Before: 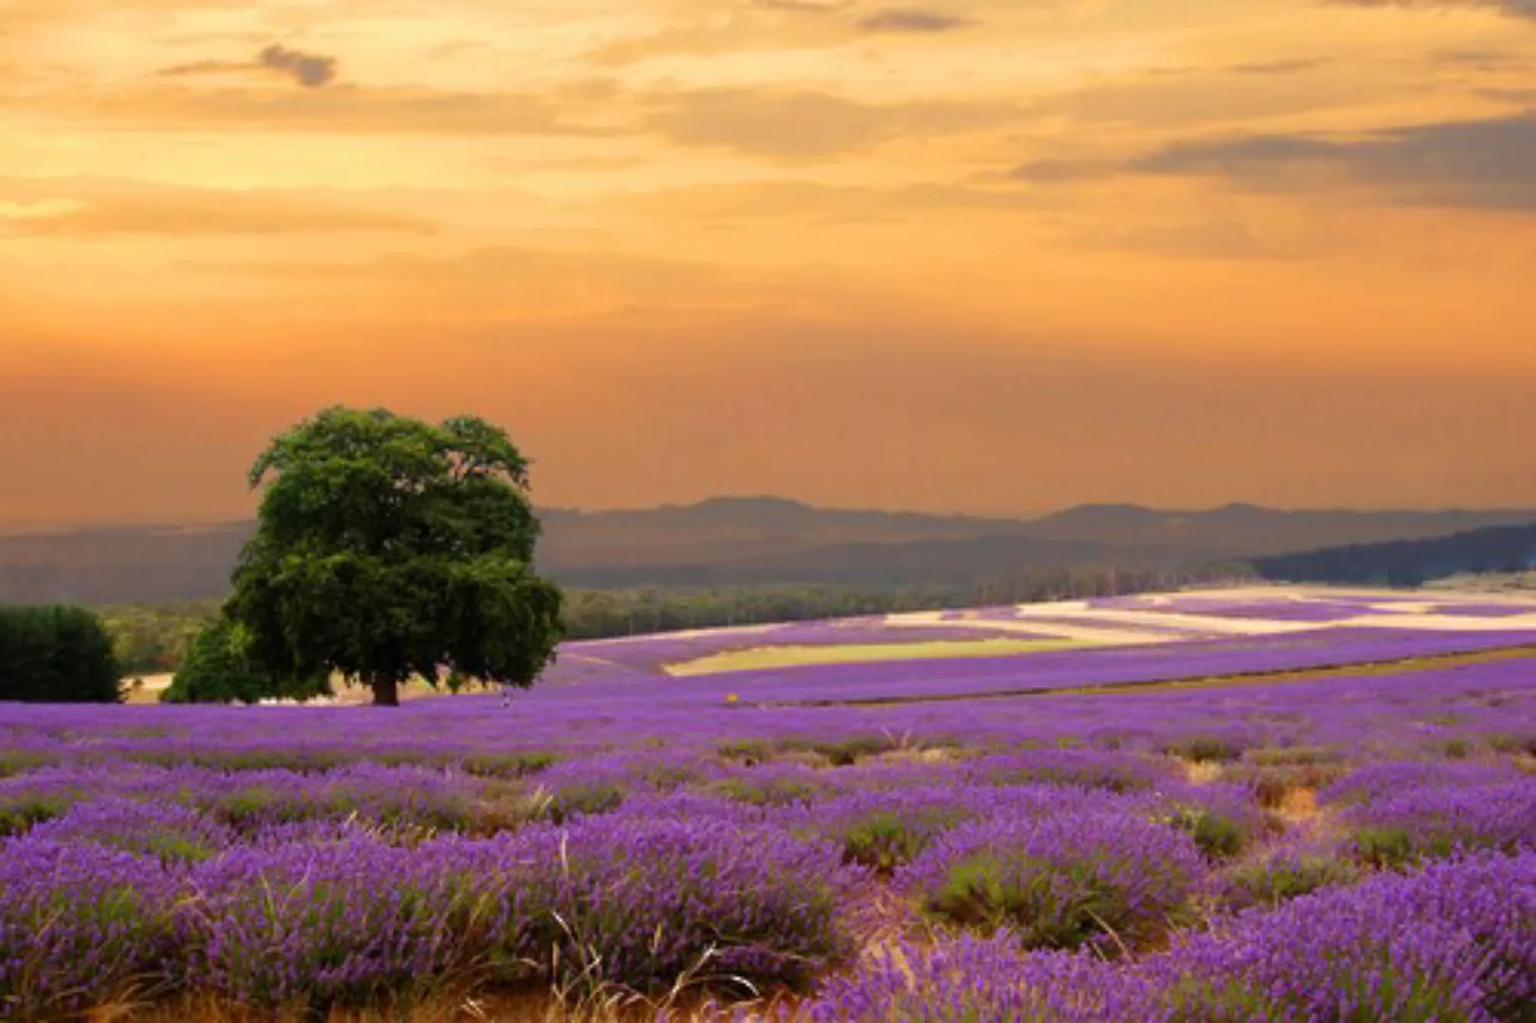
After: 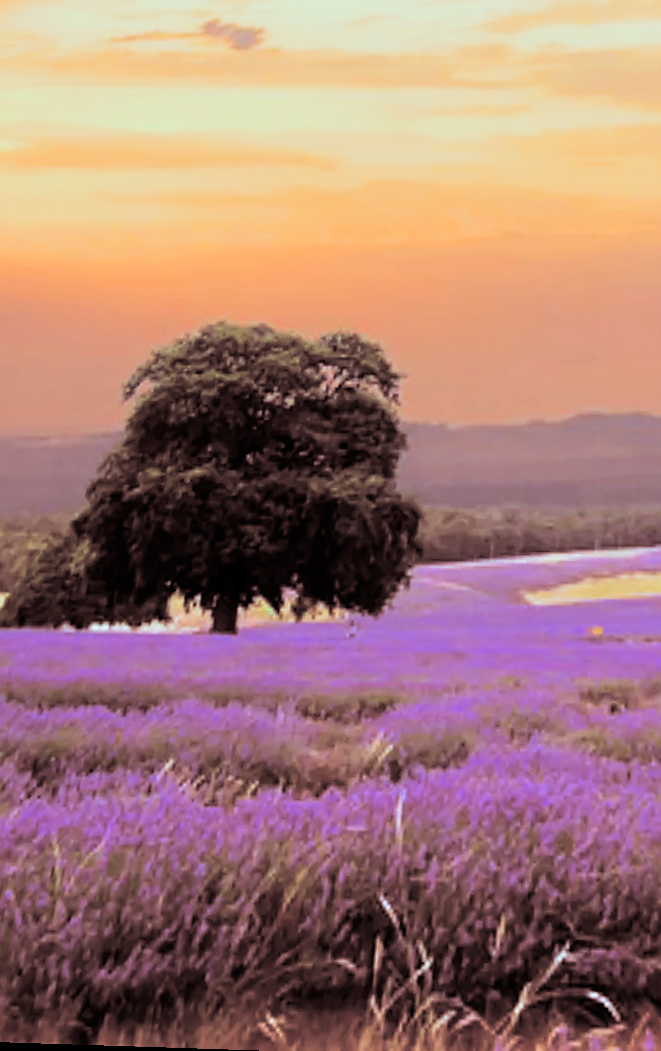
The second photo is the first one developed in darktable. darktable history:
white balance: red 0.954, blue 1.079
crop and rotate: left 0%, top 0%, right 50.845%
filmic rgb: black relative exposure -7.65 EV, white relative exposure 4.56 EV, hardness 3.61, color science v6 (2022)
rotate and perspective: rotation 0.72°, lens shift (vertical) -0.352, lens shift (horizontal) -0.051, crop left 0.152, crop right 0.859, crop top 0.019, crop bottom 0.964
color calibration: illuminant as shot in camera, x 0.358, y 0.373, temperature 4628.91 K
split-toning: shadows › saturation 0.3, highlights › hue 180°, highlights › saturation 0.3, compress 0%
sharpen: on, module defaults
exposure: exposure 0.943 EV, compensate highlight preservation false
